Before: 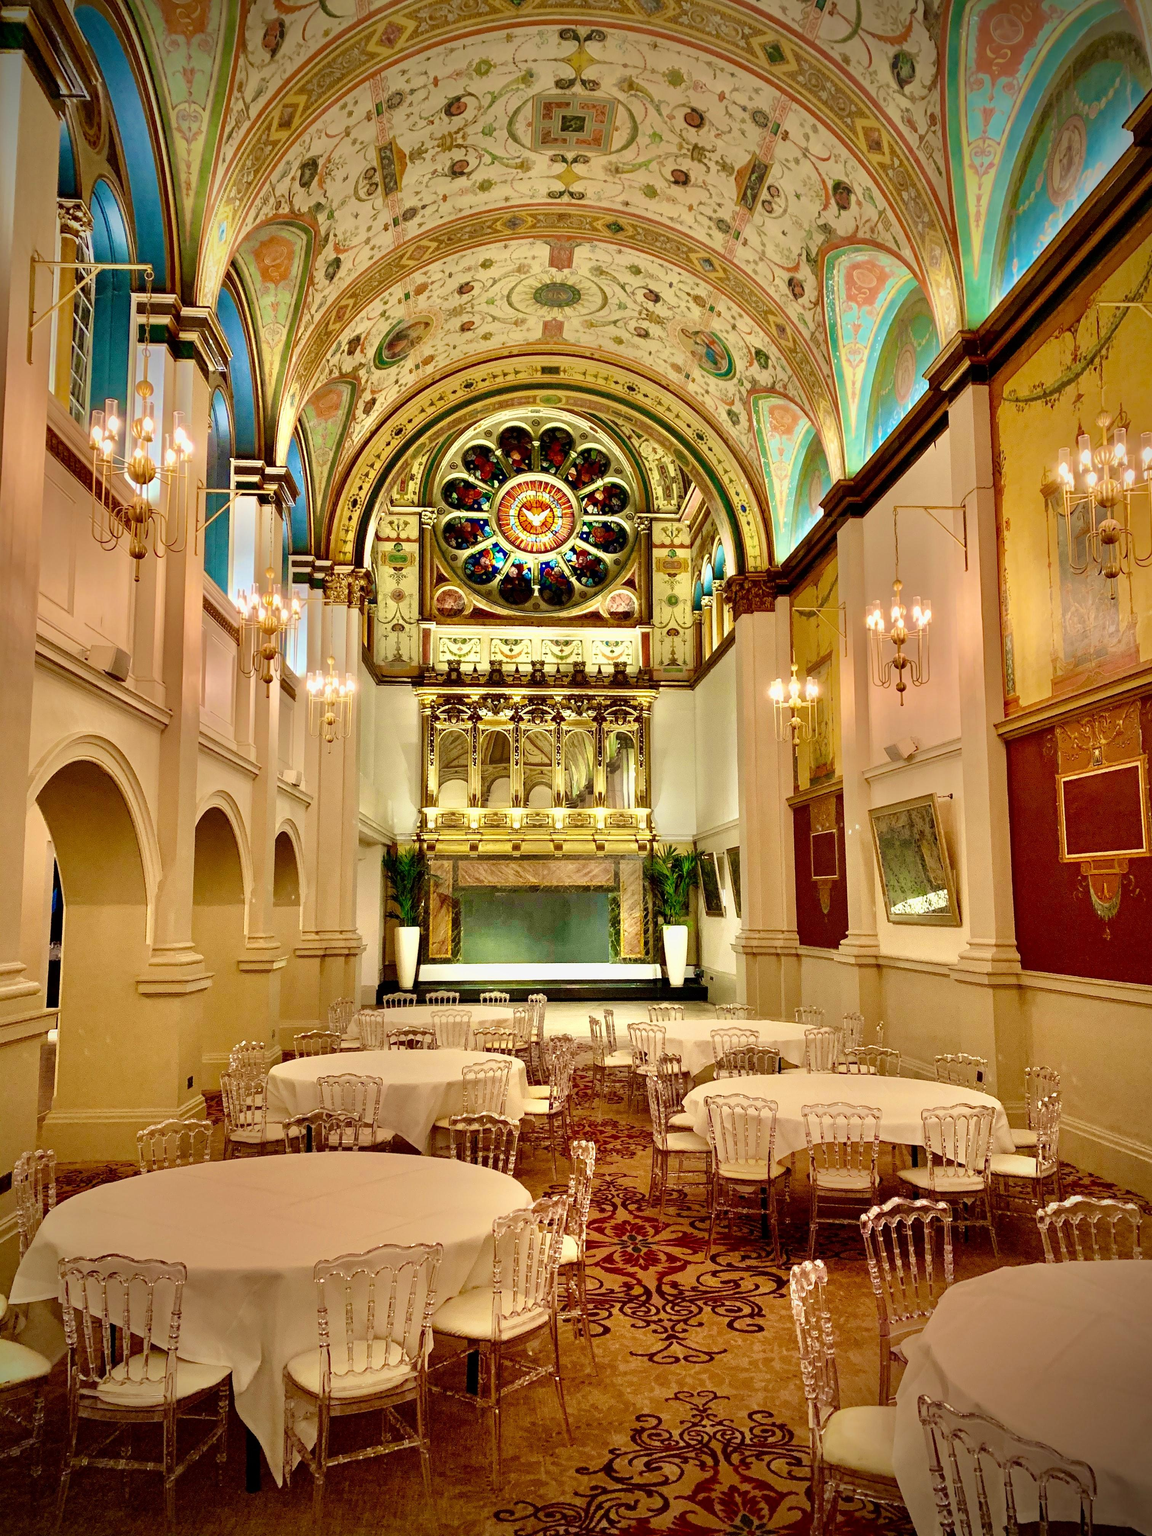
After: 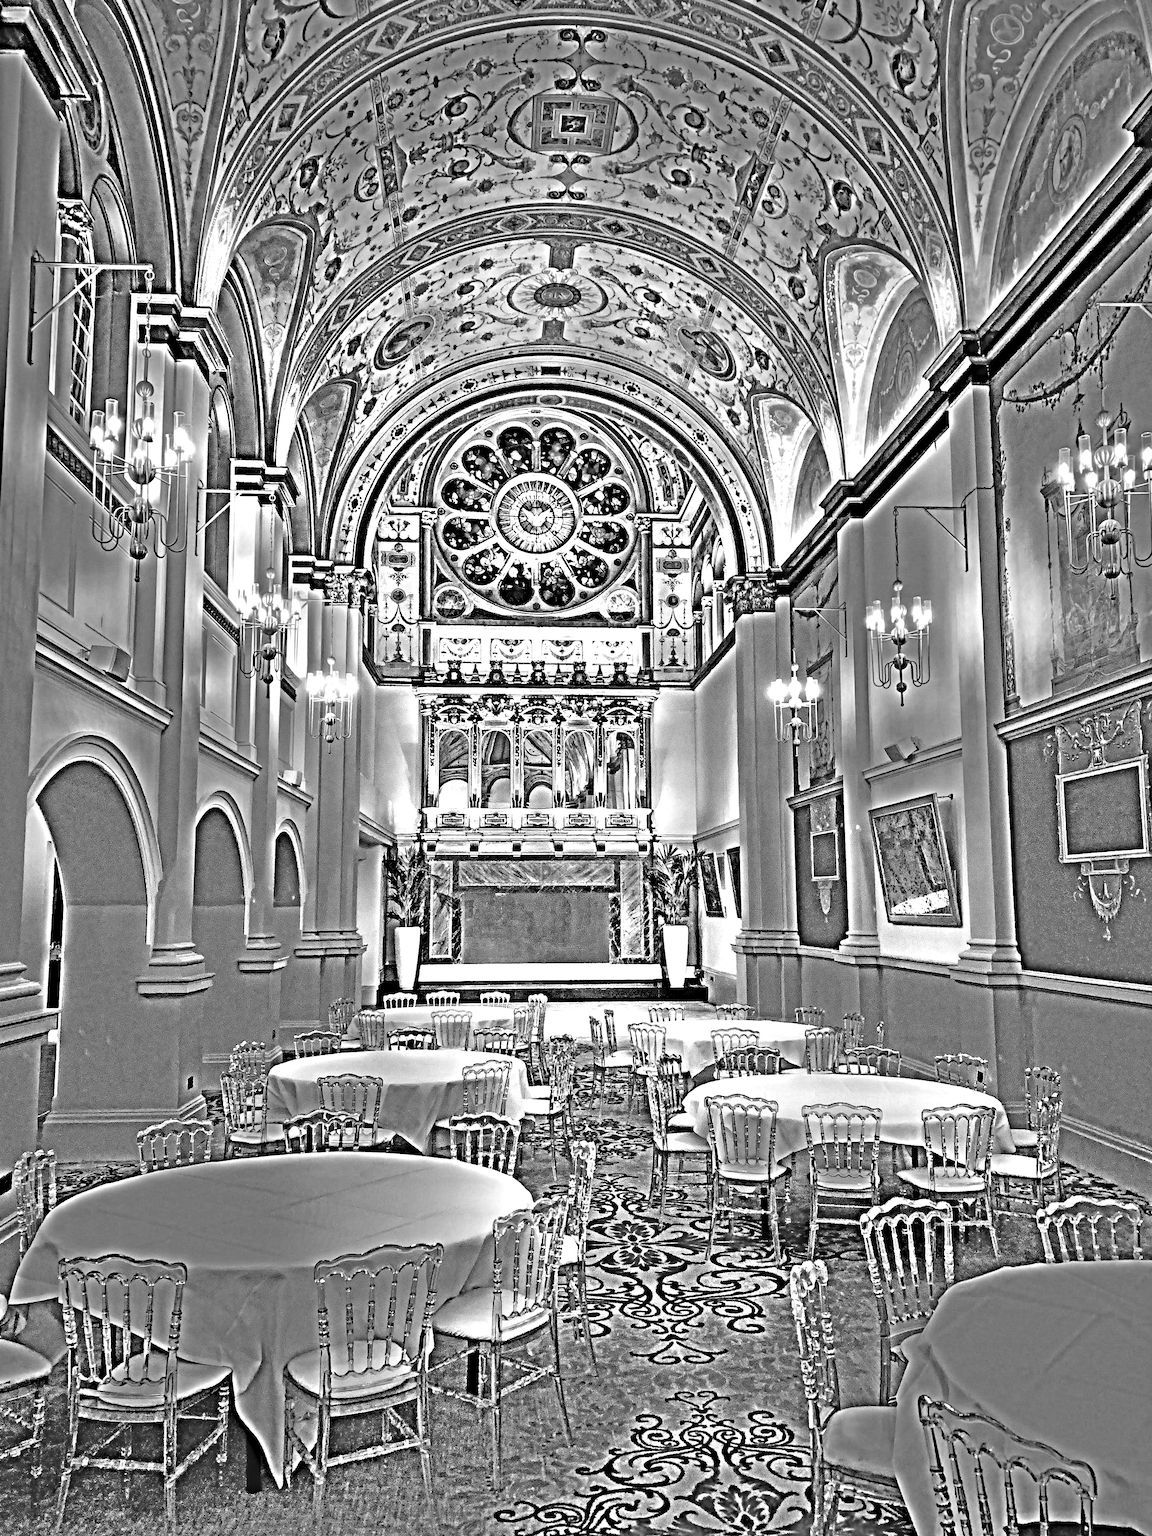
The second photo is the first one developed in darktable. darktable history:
highpass: on, module defaults
exposure: black level correction 0.009, exposure 1.425 EV, compensate highlight preservation false
